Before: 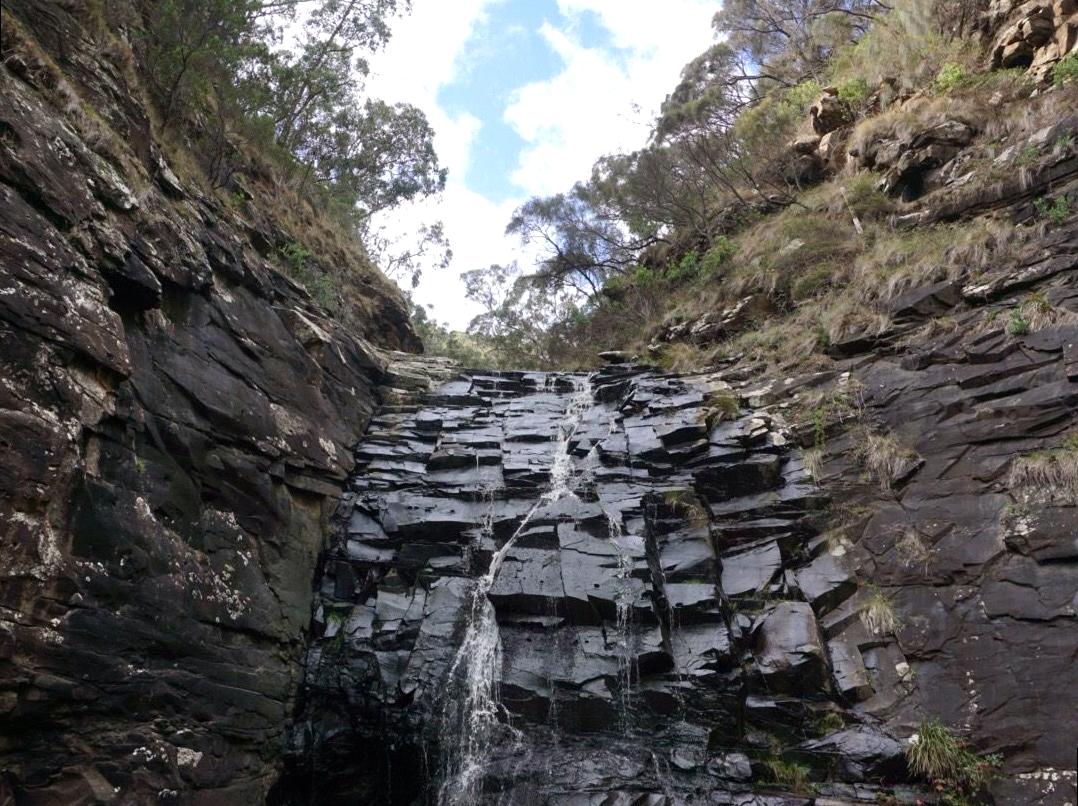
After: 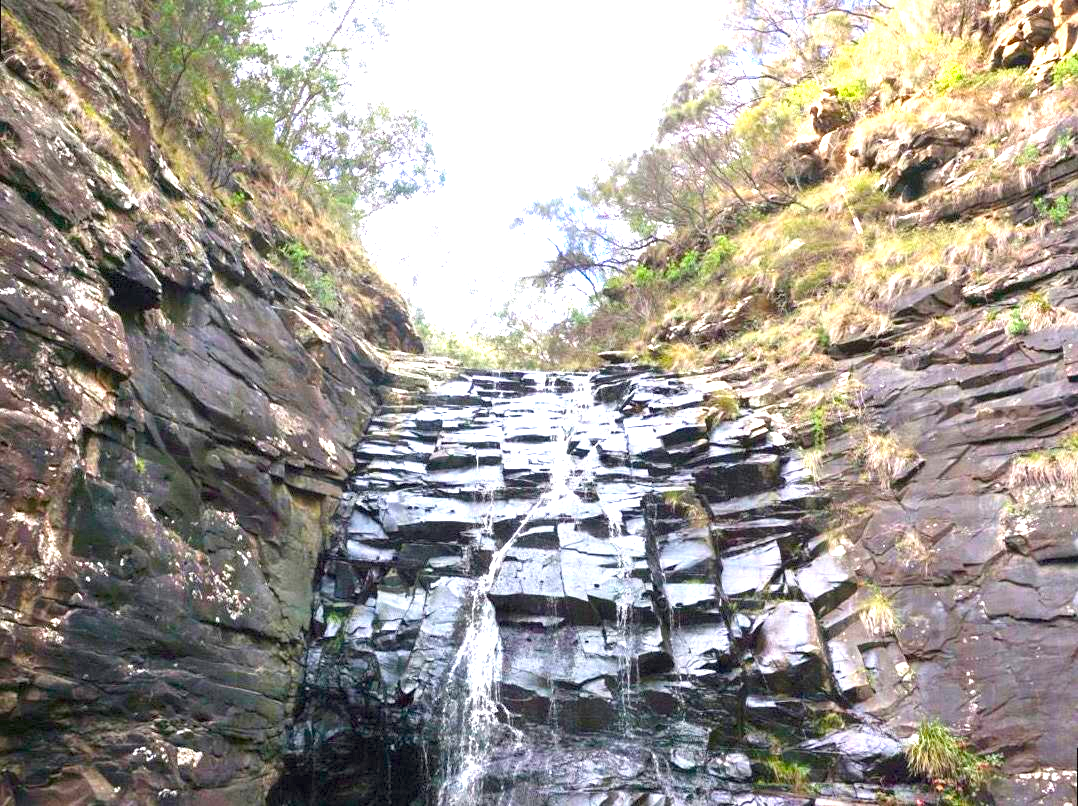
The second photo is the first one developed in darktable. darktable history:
exposure: exposure 2 EV, compensate highlight preservation false
color balance: output saturation 120%
contrast brightness saturation: brightness 0.09, saturation 0.19
